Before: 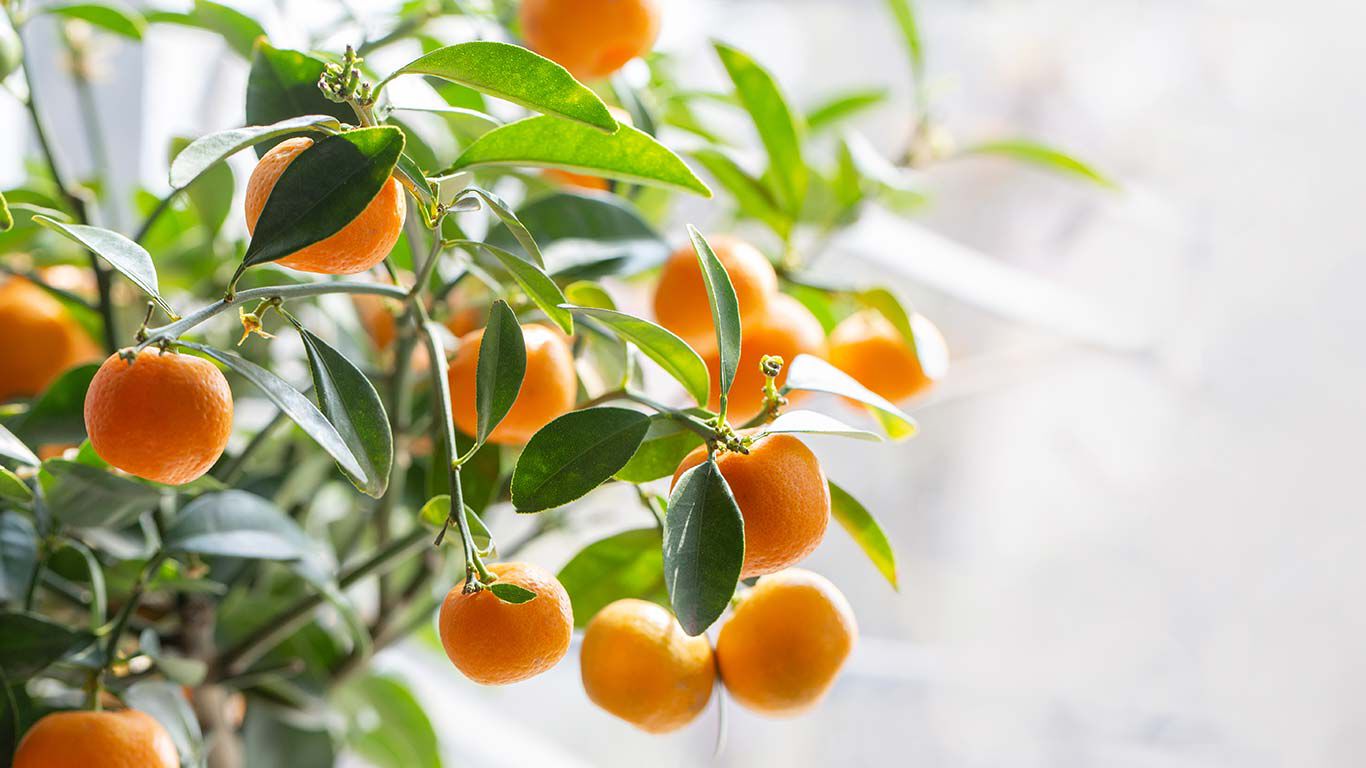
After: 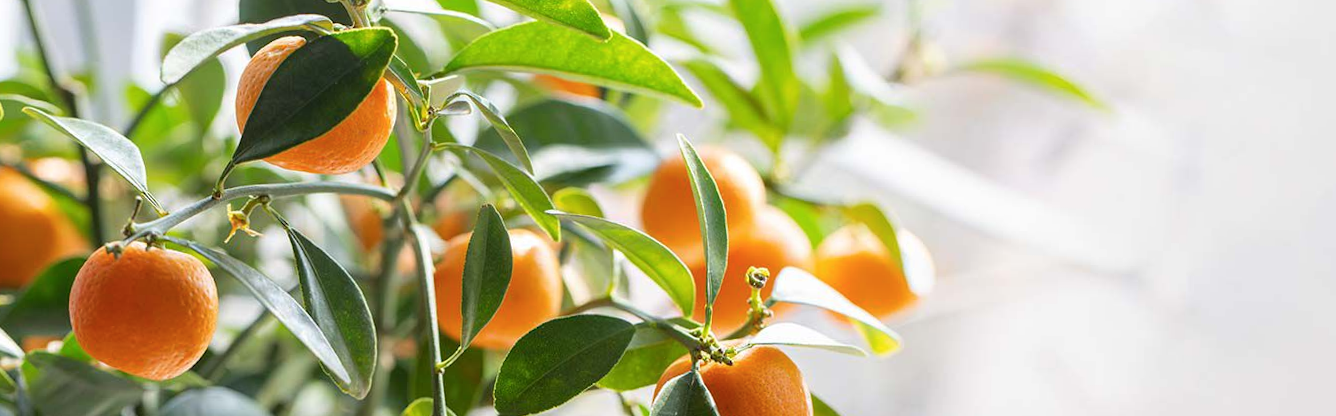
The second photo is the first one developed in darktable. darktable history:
crop and rotate: top 10.605%, bottom 33.274%
rotate and perspective: rotation 1.57°, crop left 0.018, crop right 0.982, crop top 0.039, crop bottom 0.961
color balance rgb: global vibrance 10%
color correction: saturation 0.98
